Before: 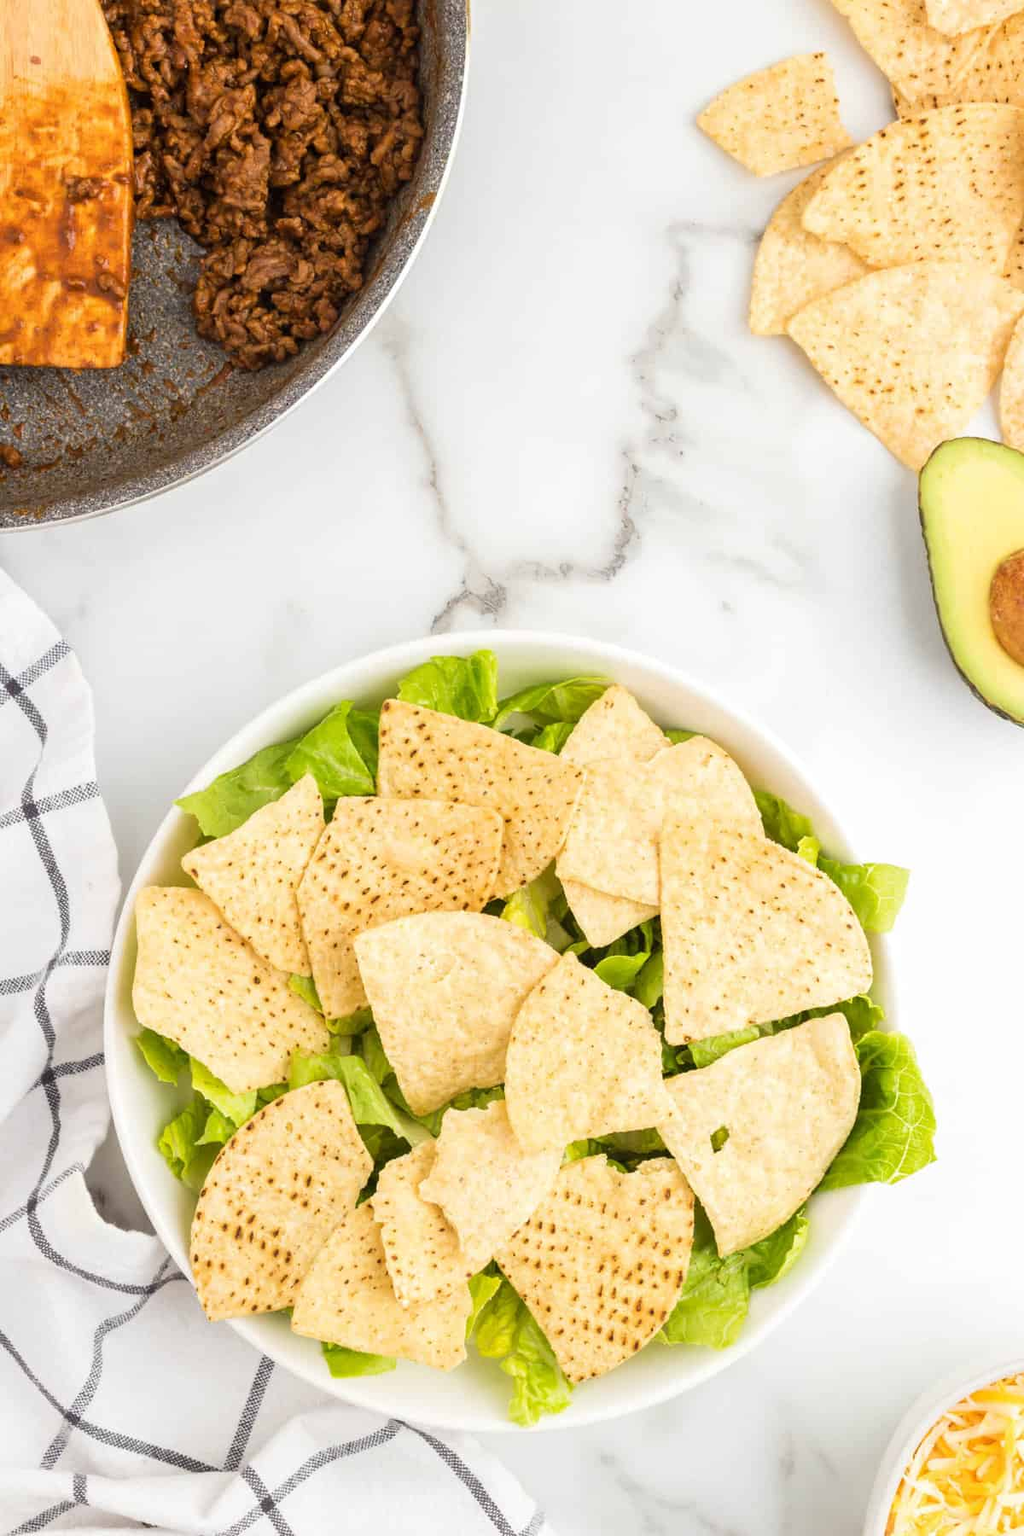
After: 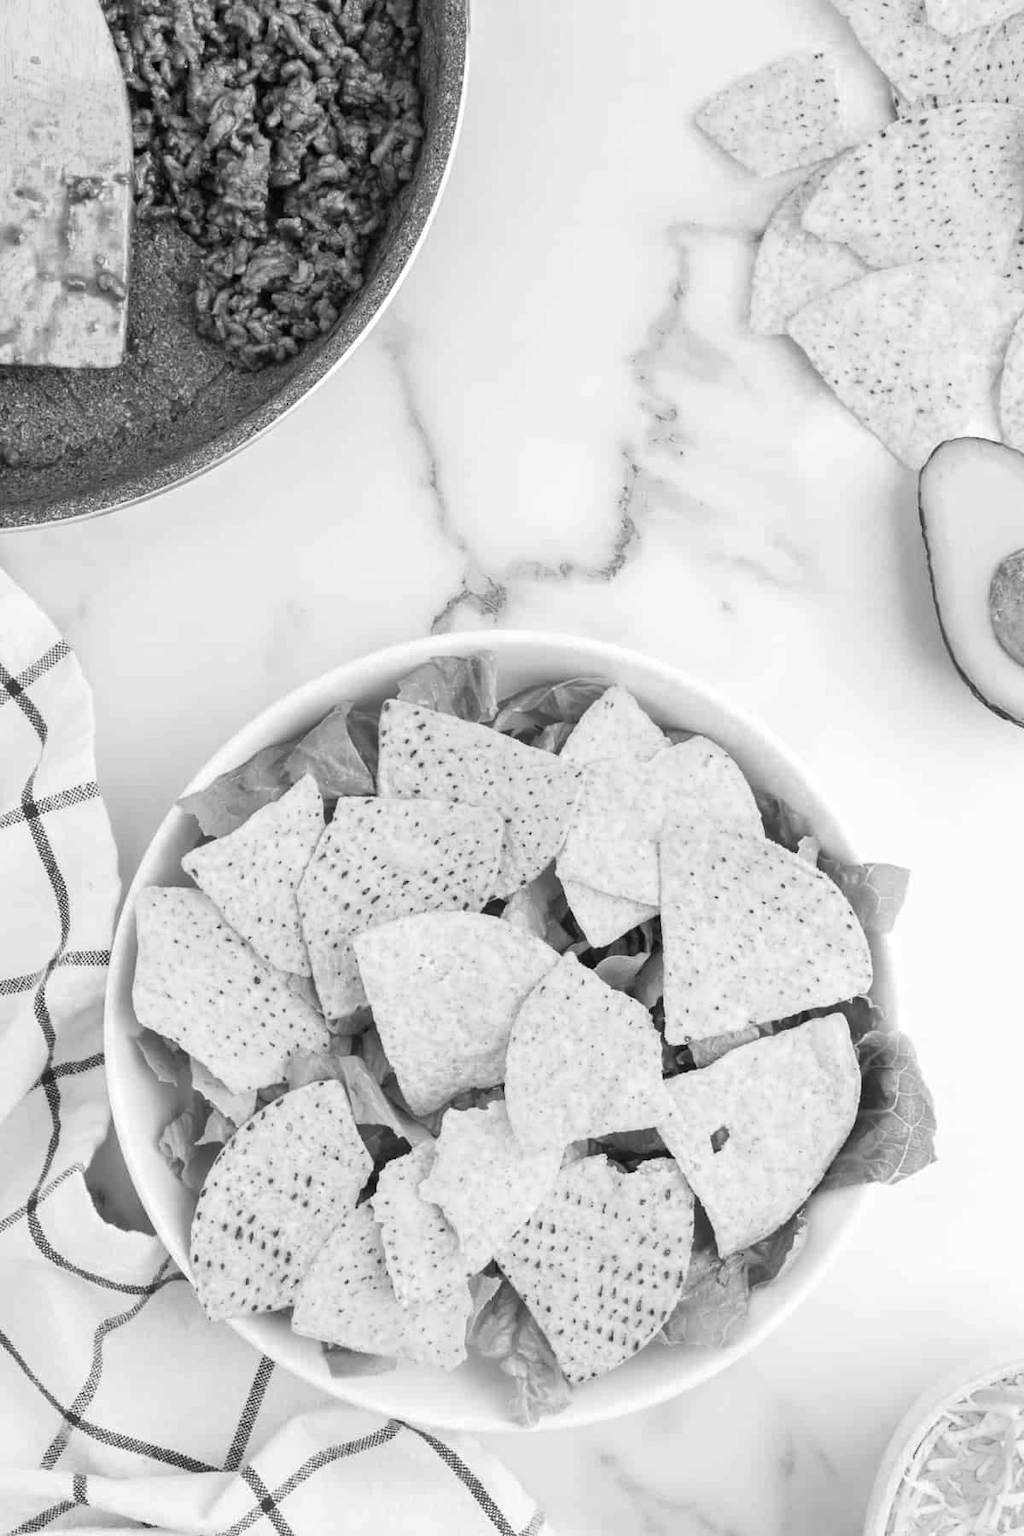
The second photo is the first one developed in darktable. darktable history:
color zones: curves: ch0 [(0.004, 0.588) (0.116, 0.636) (0.259, 0.476) (0.423, 0.464) (0.75, 0.5)]; ch1 [(0, 0) (0.143, 0) (0.286, 0) (0.429, 0) (0.571, 0) (0.714, 0) (0.857, 0)]
shadows and highlights: shadows 29.6, highlights -30.4, low approximation 0.01, soften with gaussian
